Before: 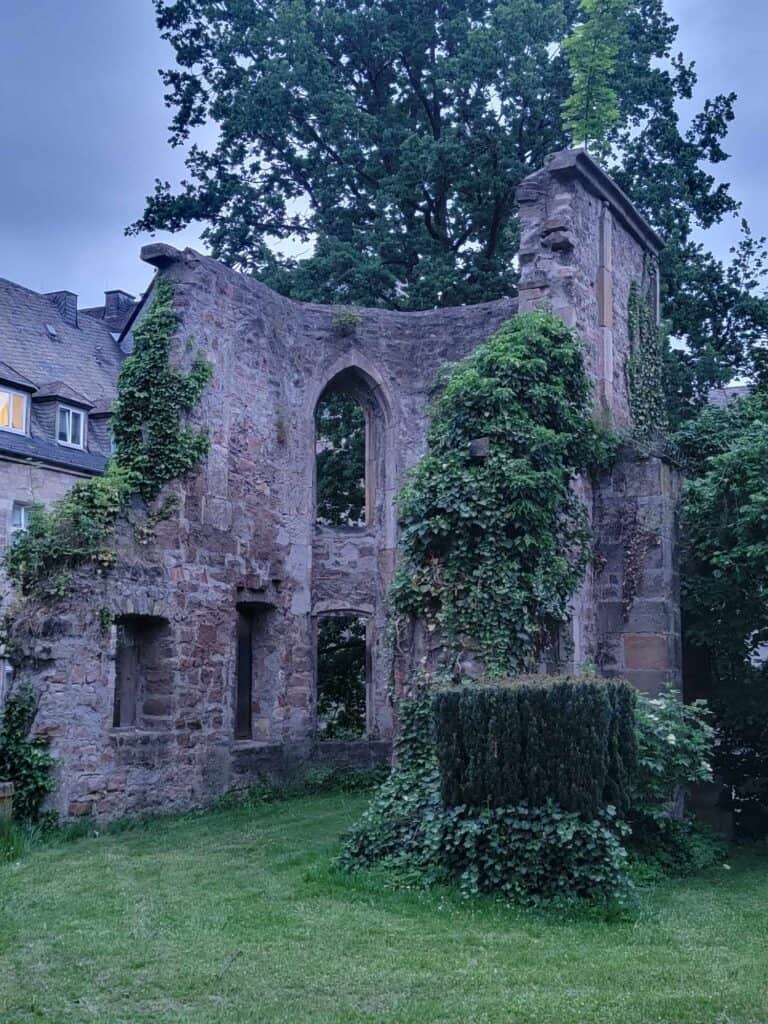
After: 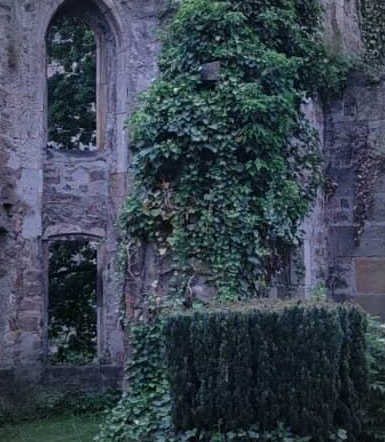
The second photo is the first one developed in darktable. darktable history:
vignetting: fall-off radius 69%, automatic ratio true
crop: left 35.15%, top 36.77%, right 14.649%, bottom 20.051%
